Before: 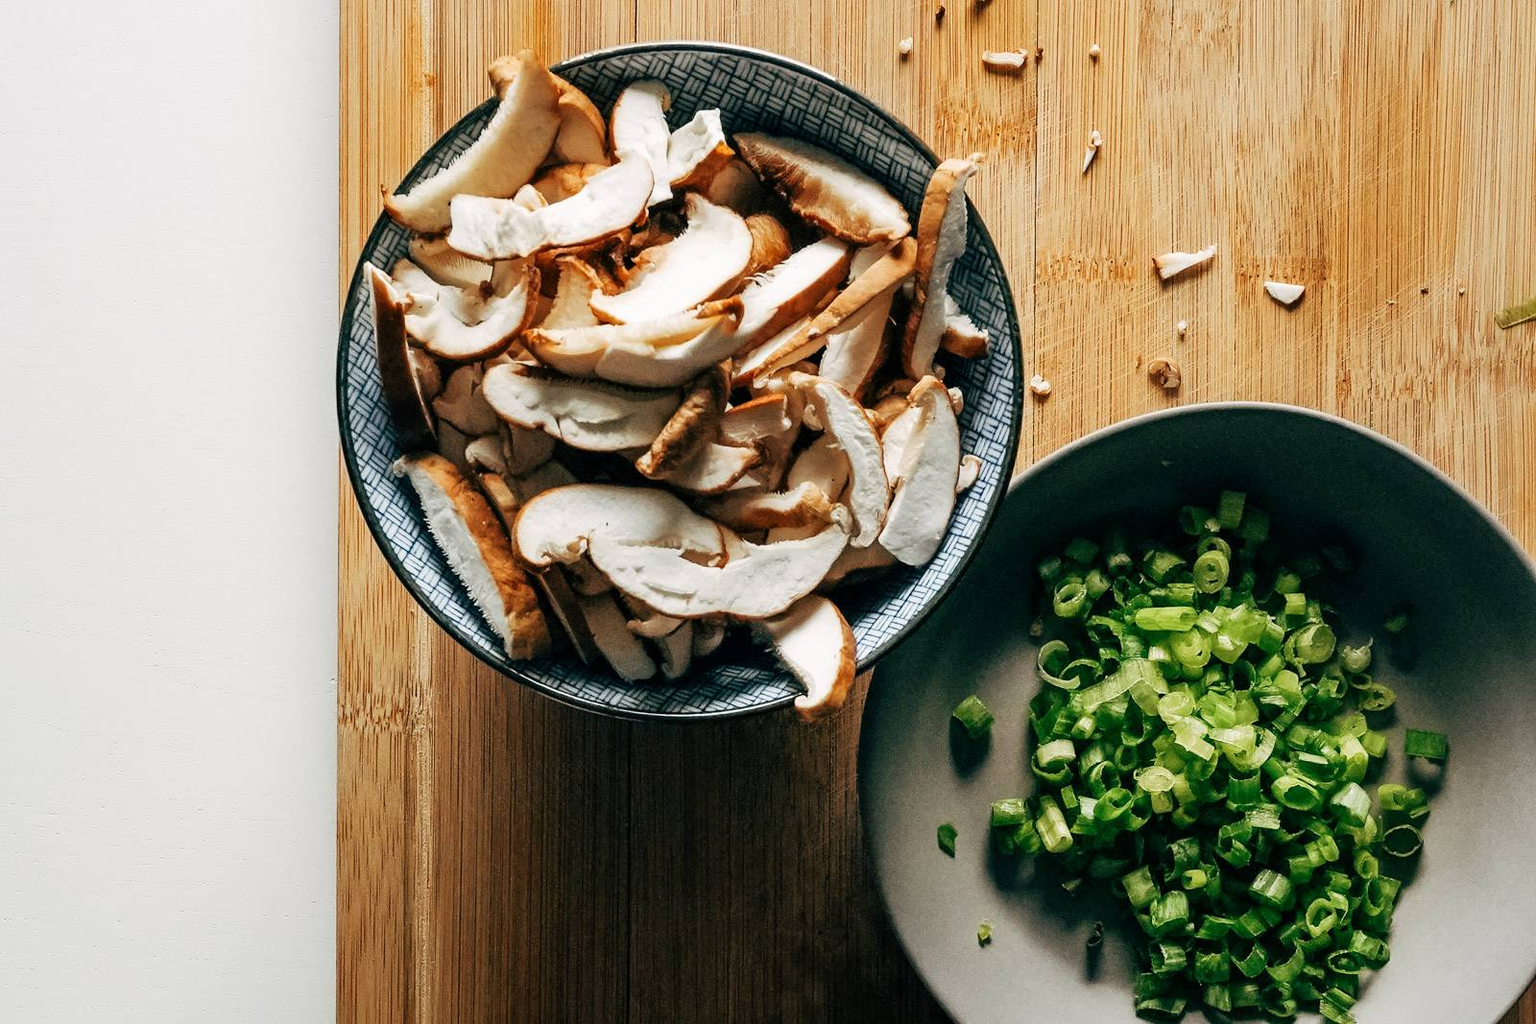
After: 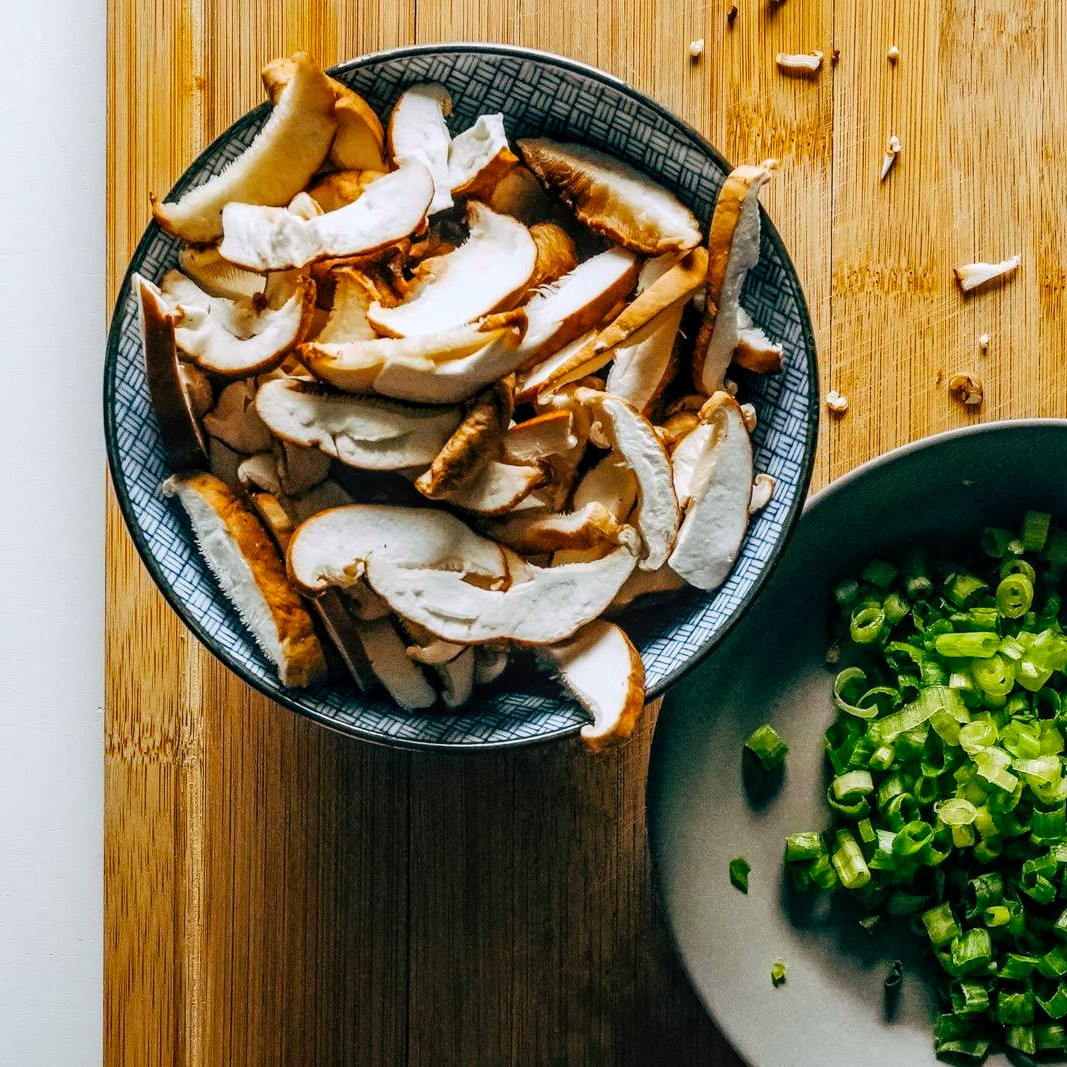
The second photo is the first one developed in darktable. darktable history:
crop and rotate: left 15.446%, right 17.836%
white balance: red 0.98, blue 1.034
color balance rgb: perceptual saturation grading › global saturation 30%, global vibrance 20%
local contrast: on, module defaults
